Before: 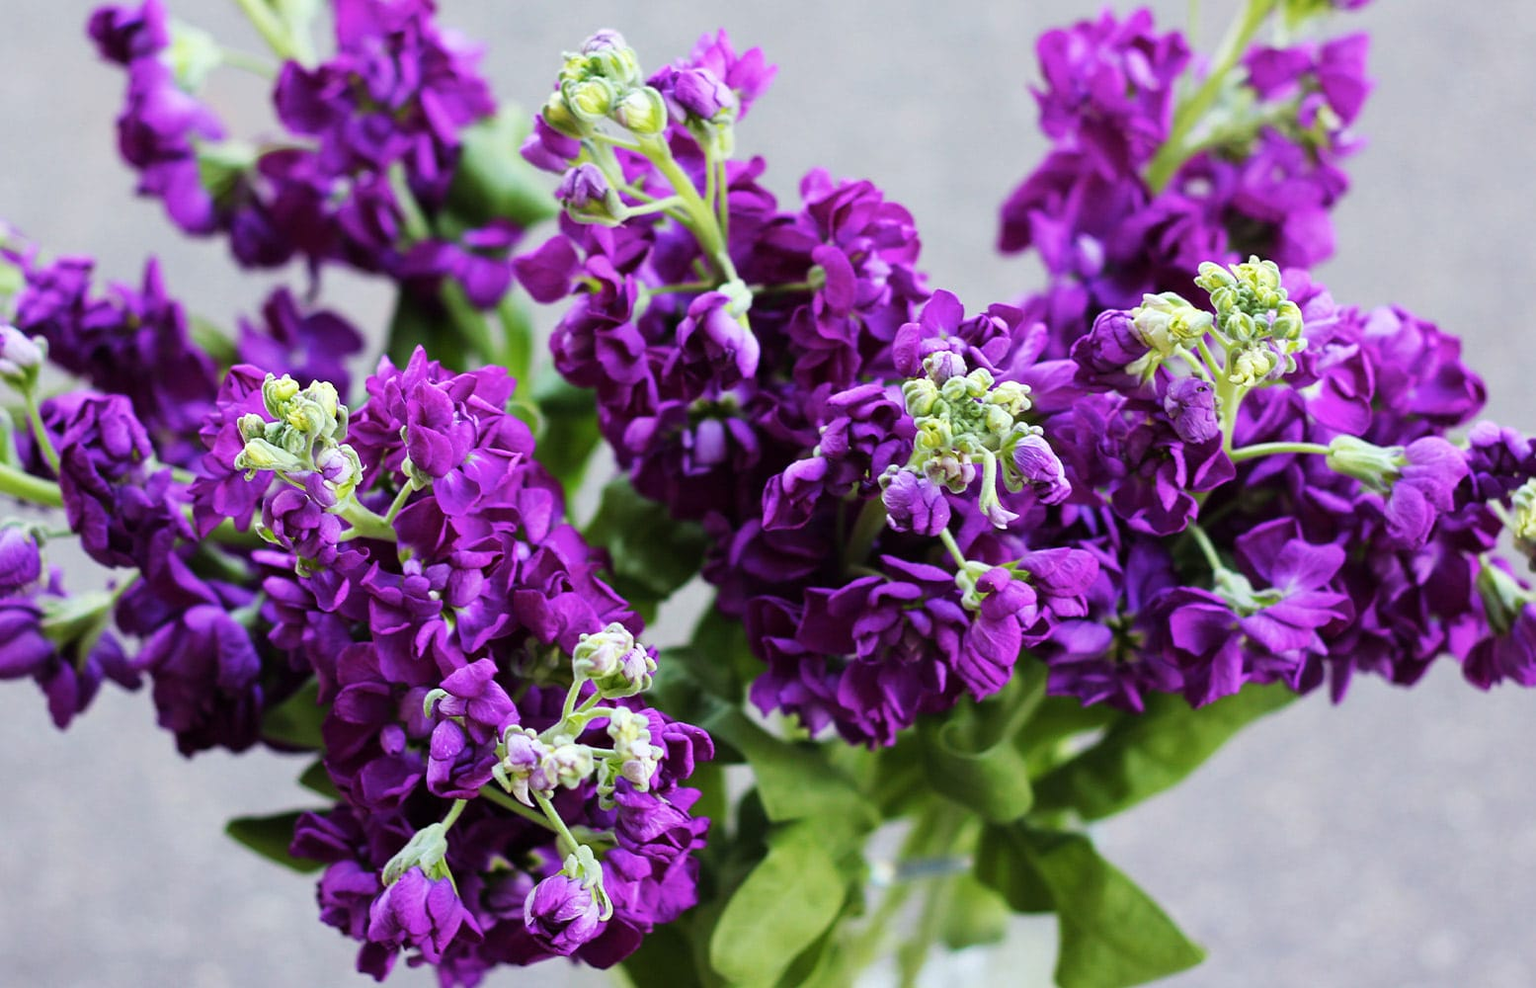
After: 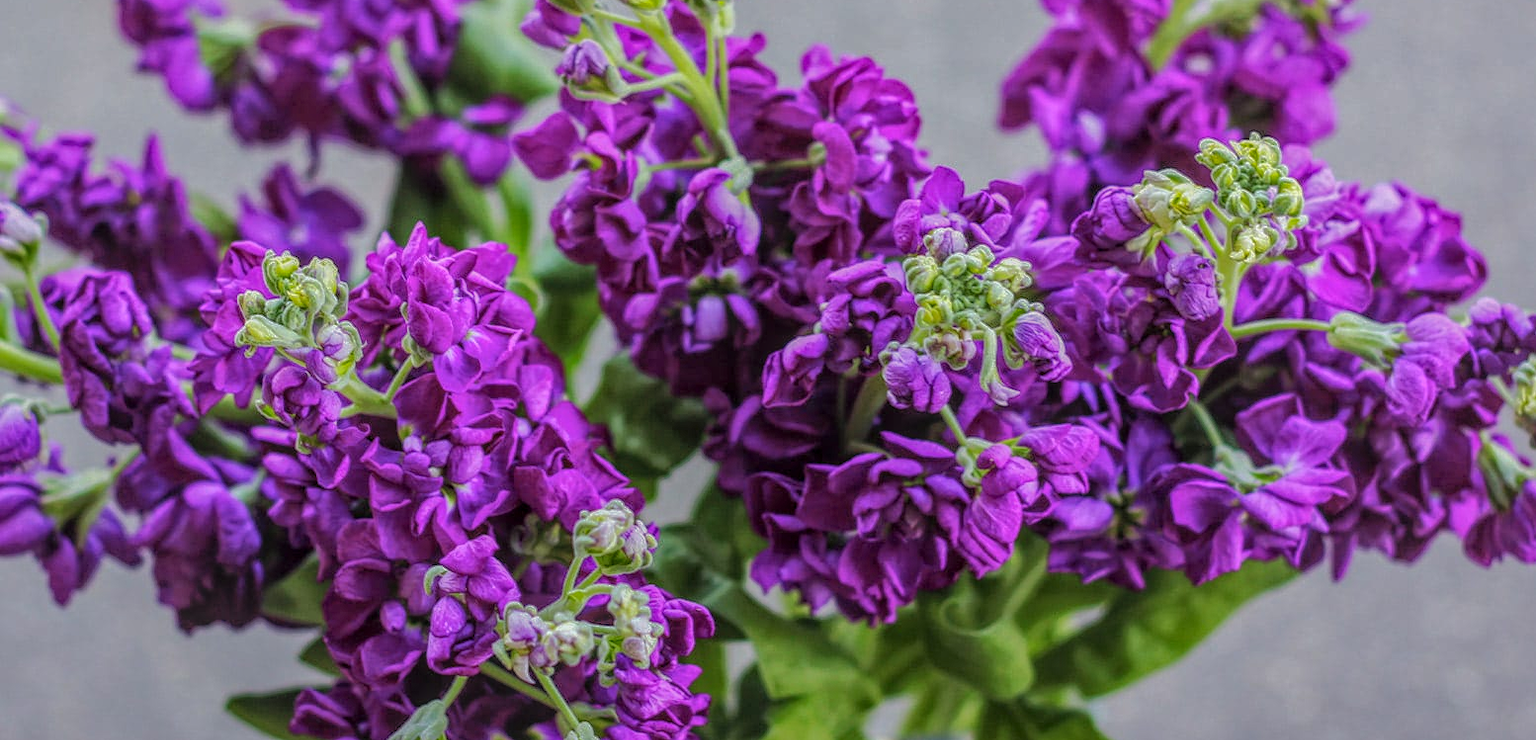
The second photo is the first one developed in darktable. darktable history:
shadows and highlights: shadows 40, highlights -60
local contrast: highlights 20%, shadows 30%, detail 200%, midtone range 0.2
crop and rotate: top 12.5%, bottom 12.5%
